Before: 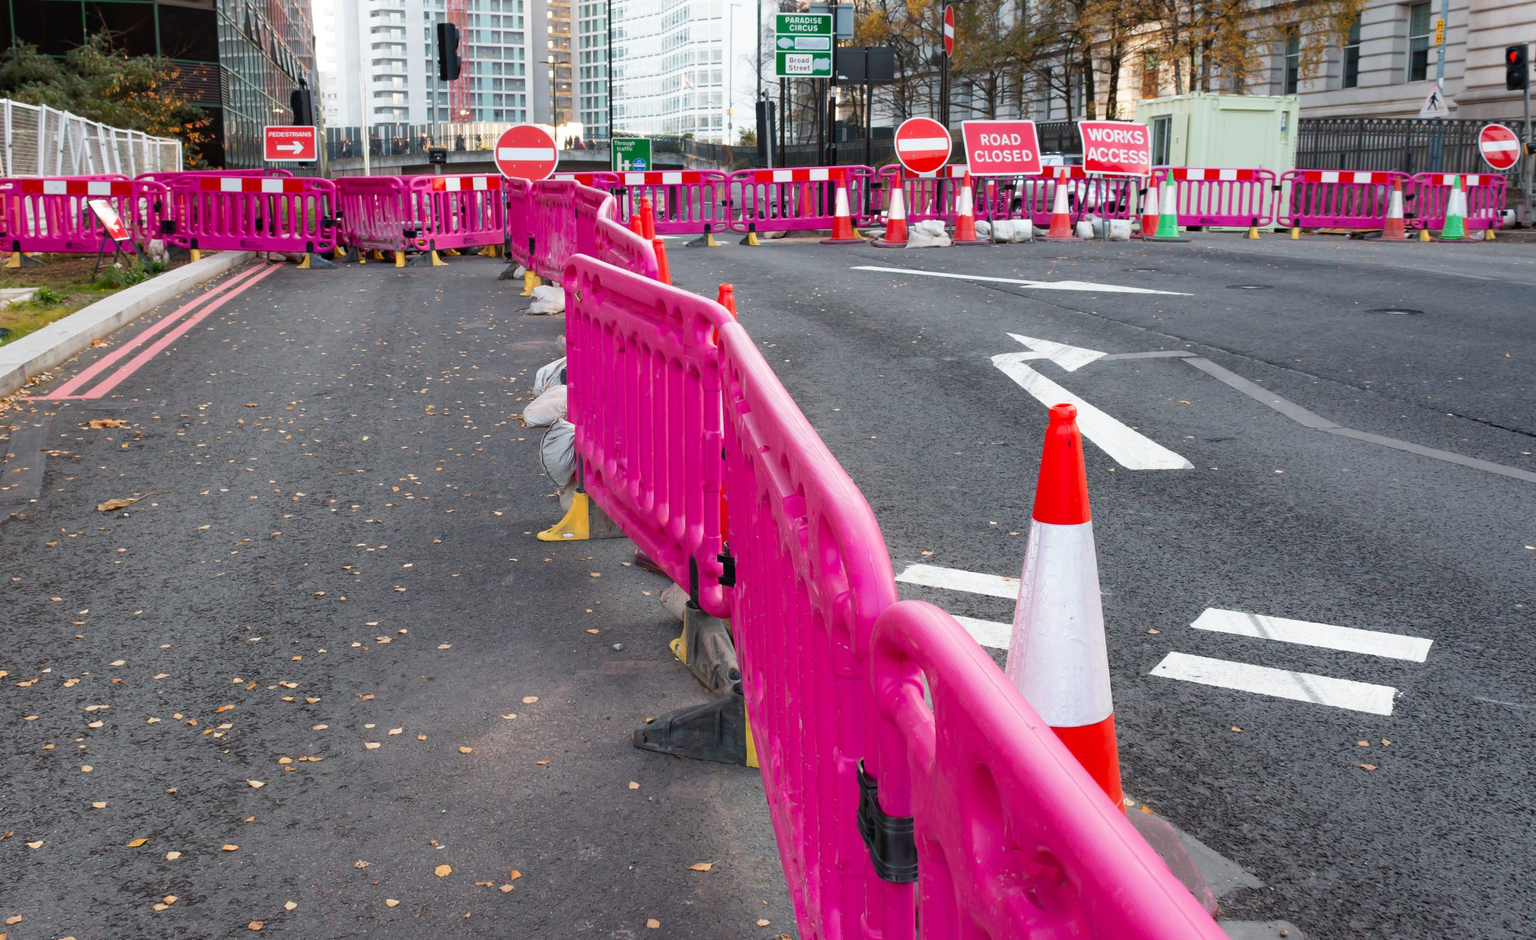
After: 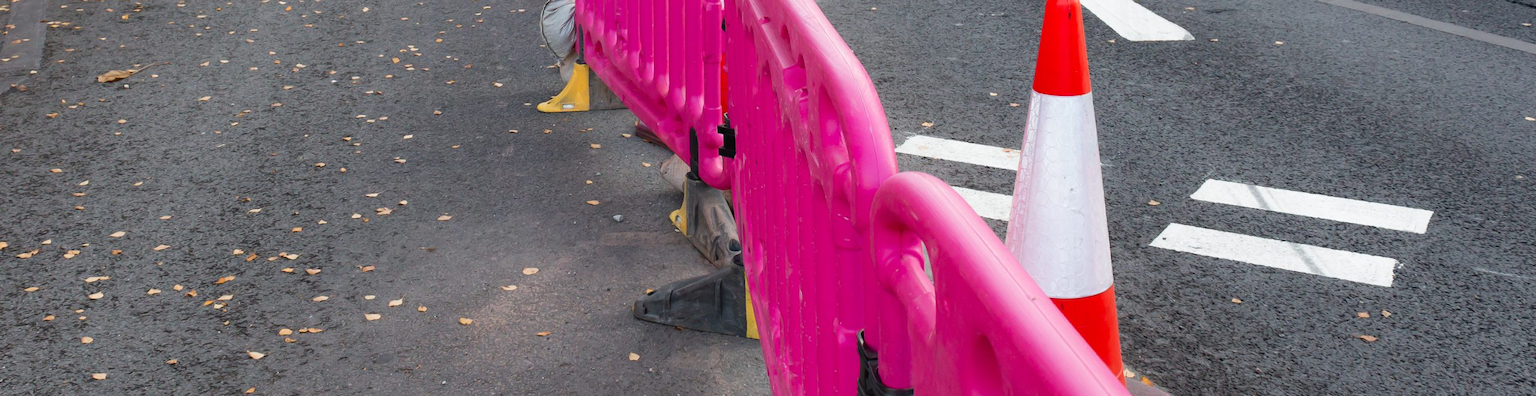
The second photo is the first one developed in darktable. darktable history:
crop: top 45.637%, bottom 12.237%
